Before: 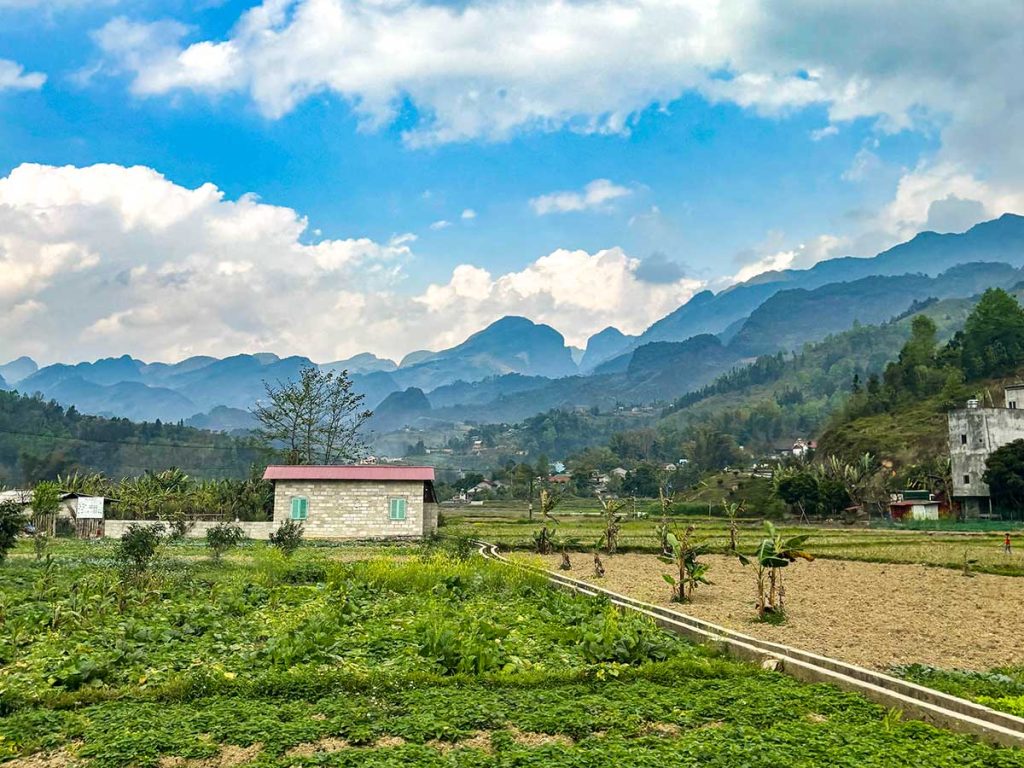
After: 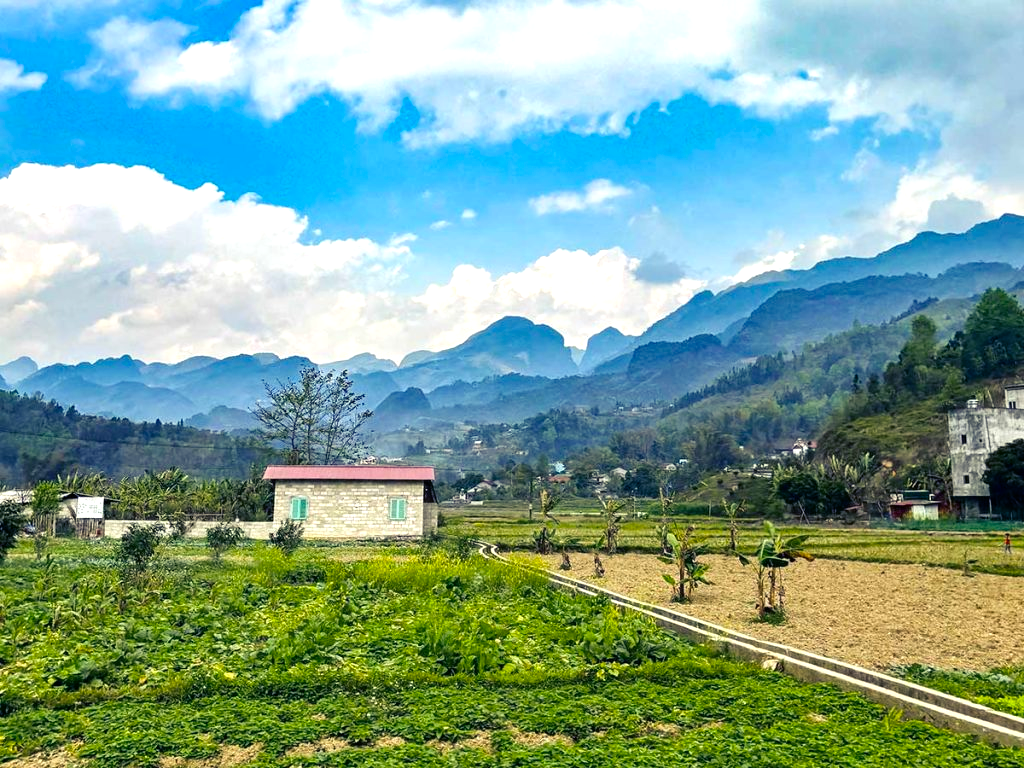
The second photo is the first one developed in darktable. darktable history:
color balance rgb: shadows lift › luminance -28.84%, shadows lift › chroma 15.136%, shadows lift › hue 269.63°, global offset › hue 171.54°, perceptual saturation grading › global saturation 8.725%, saturation formula JzAzBz (2021)
tone equalizer: -8 EV -0.39 EV, -7 EV -0.359 EV, -6 EV -0.334 EV, -5 EV -0.227 EV, -3 EV 0.242 EV, -2 EV 0.332 EV, -1 EV 0.369 EV, +0 EV 0.391 EV
